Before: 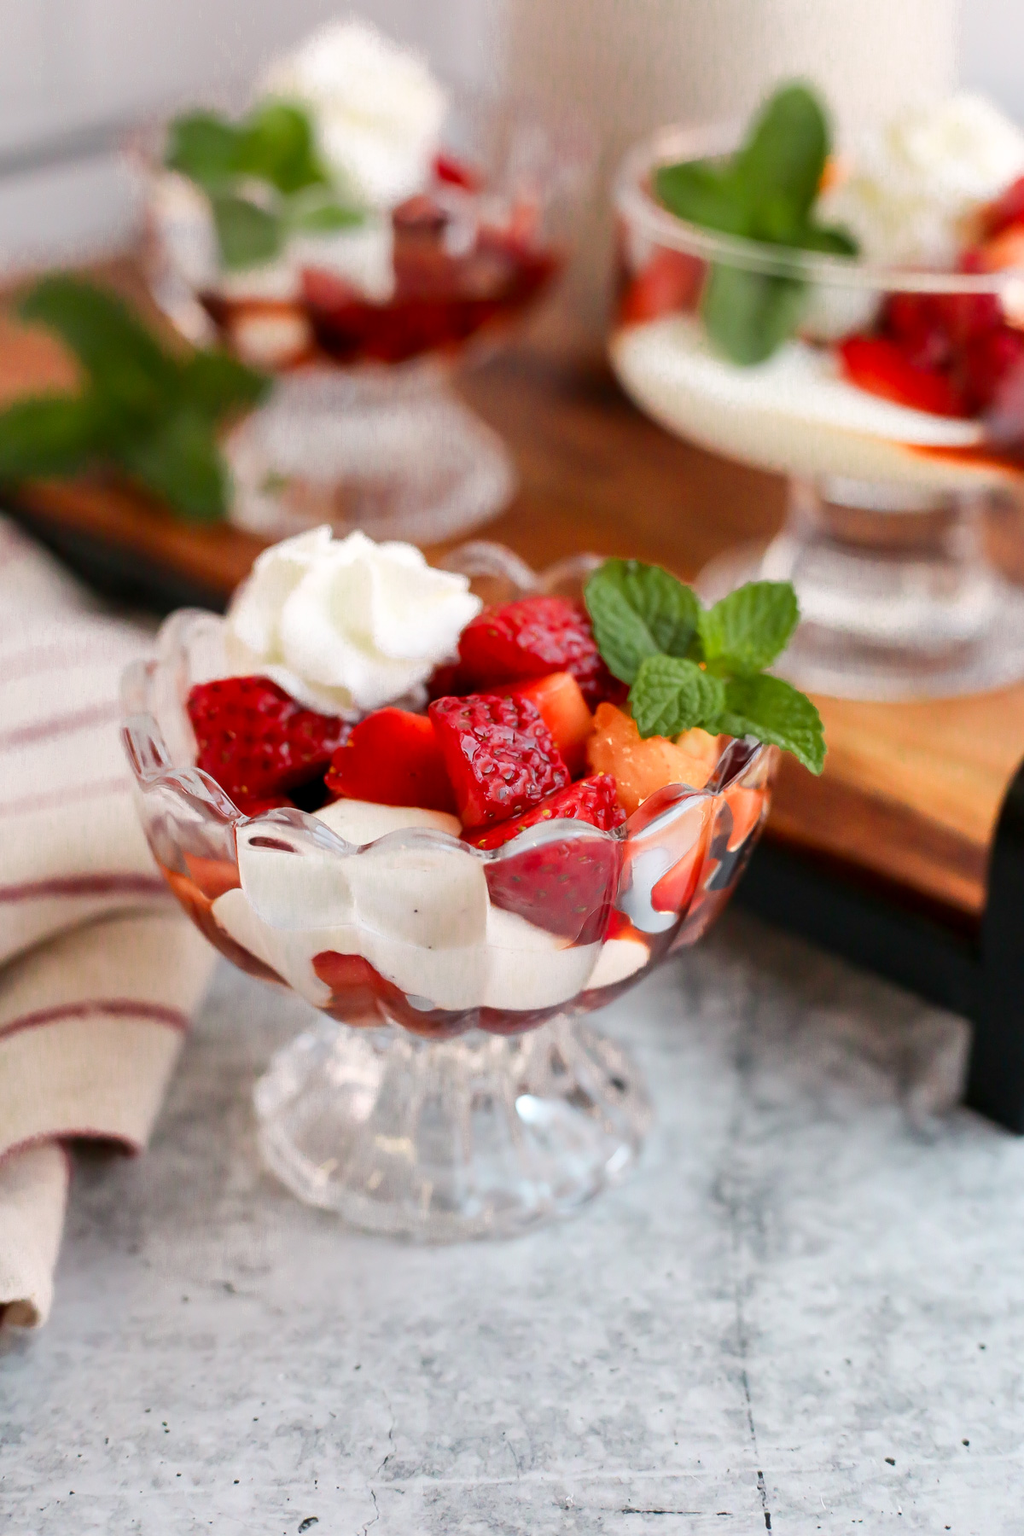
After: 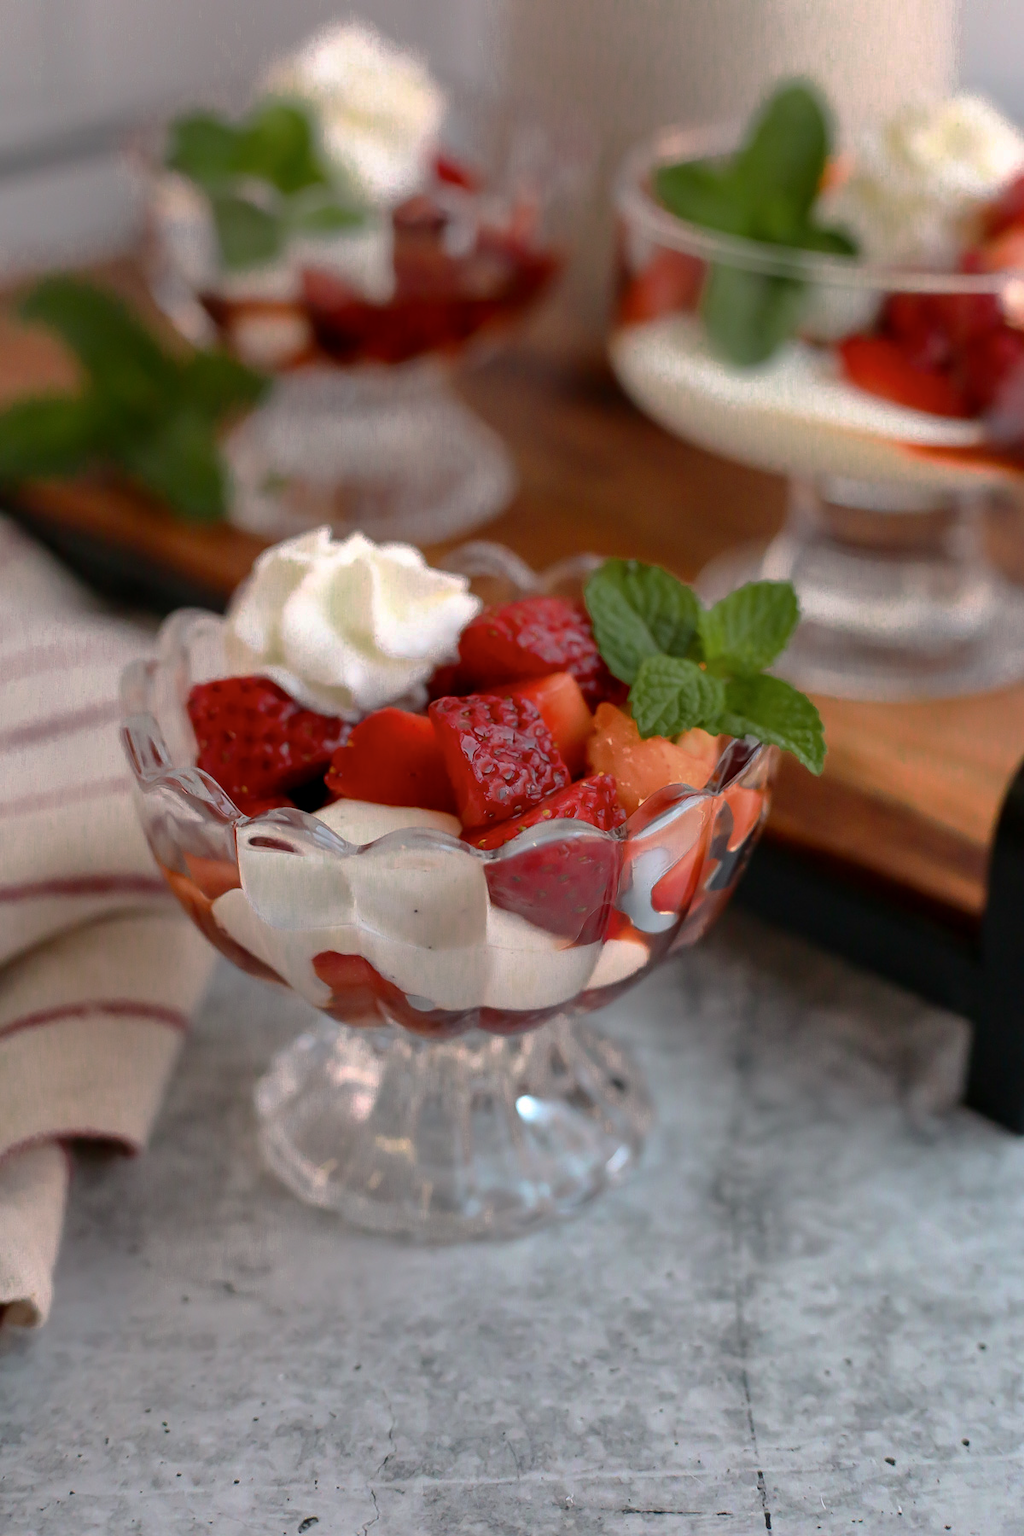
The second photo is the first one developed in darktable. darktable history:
base curve: curves: ch0 [(0, 0) (0.826, 0.587) (1, 1)], exposure shift 0.01, preserve colors none
